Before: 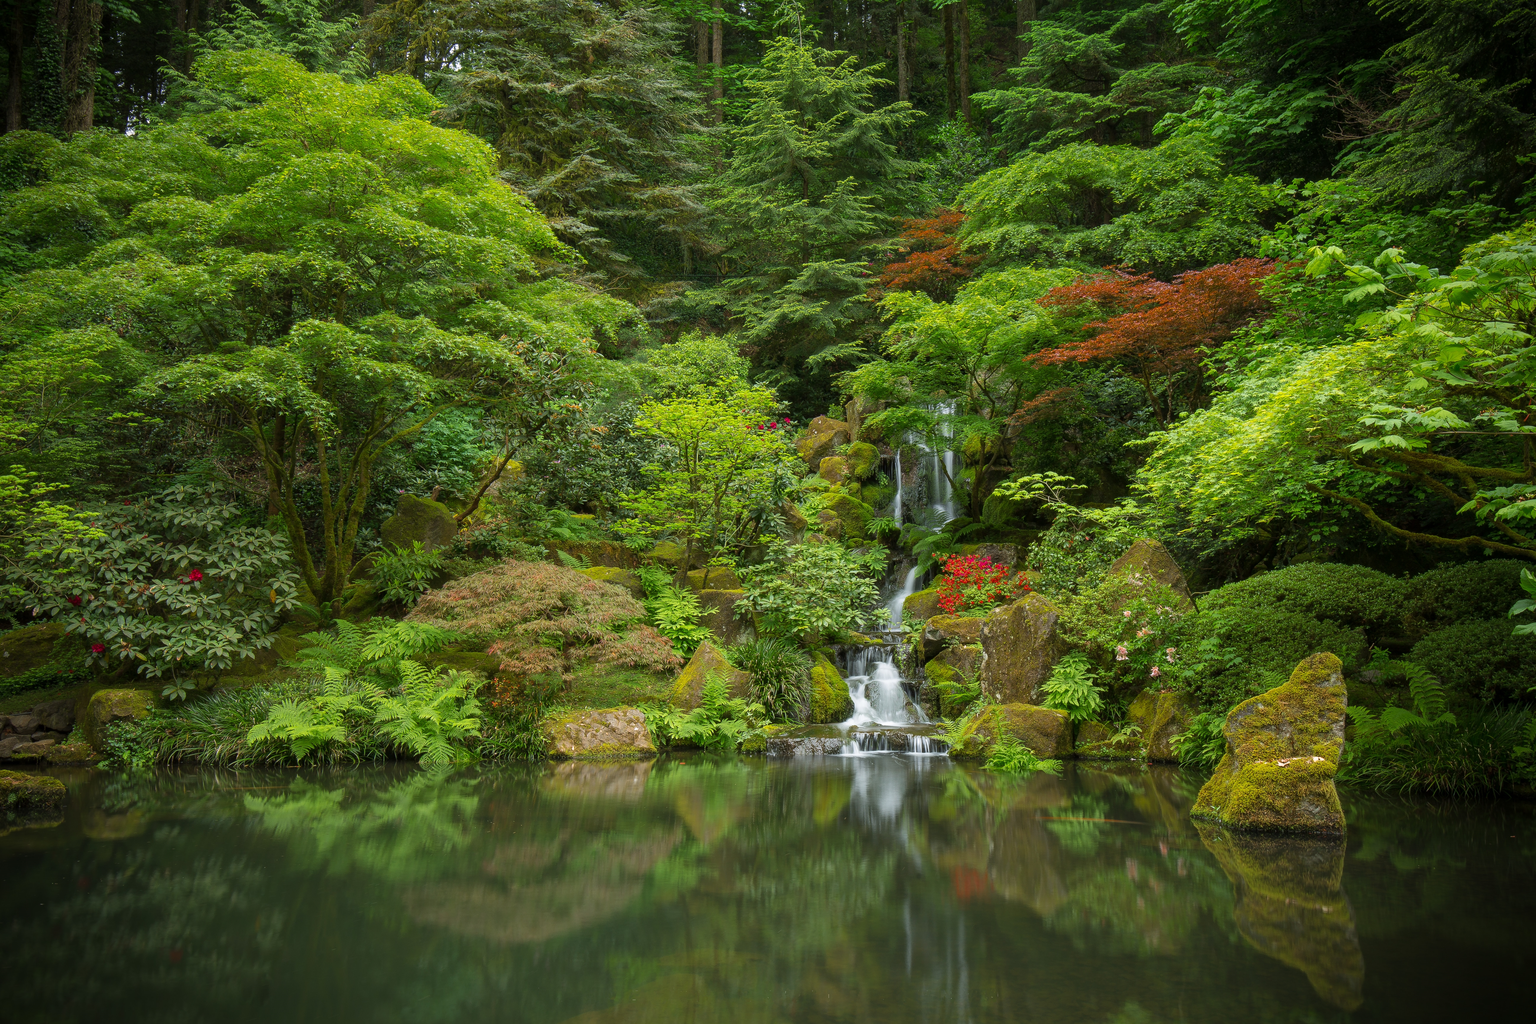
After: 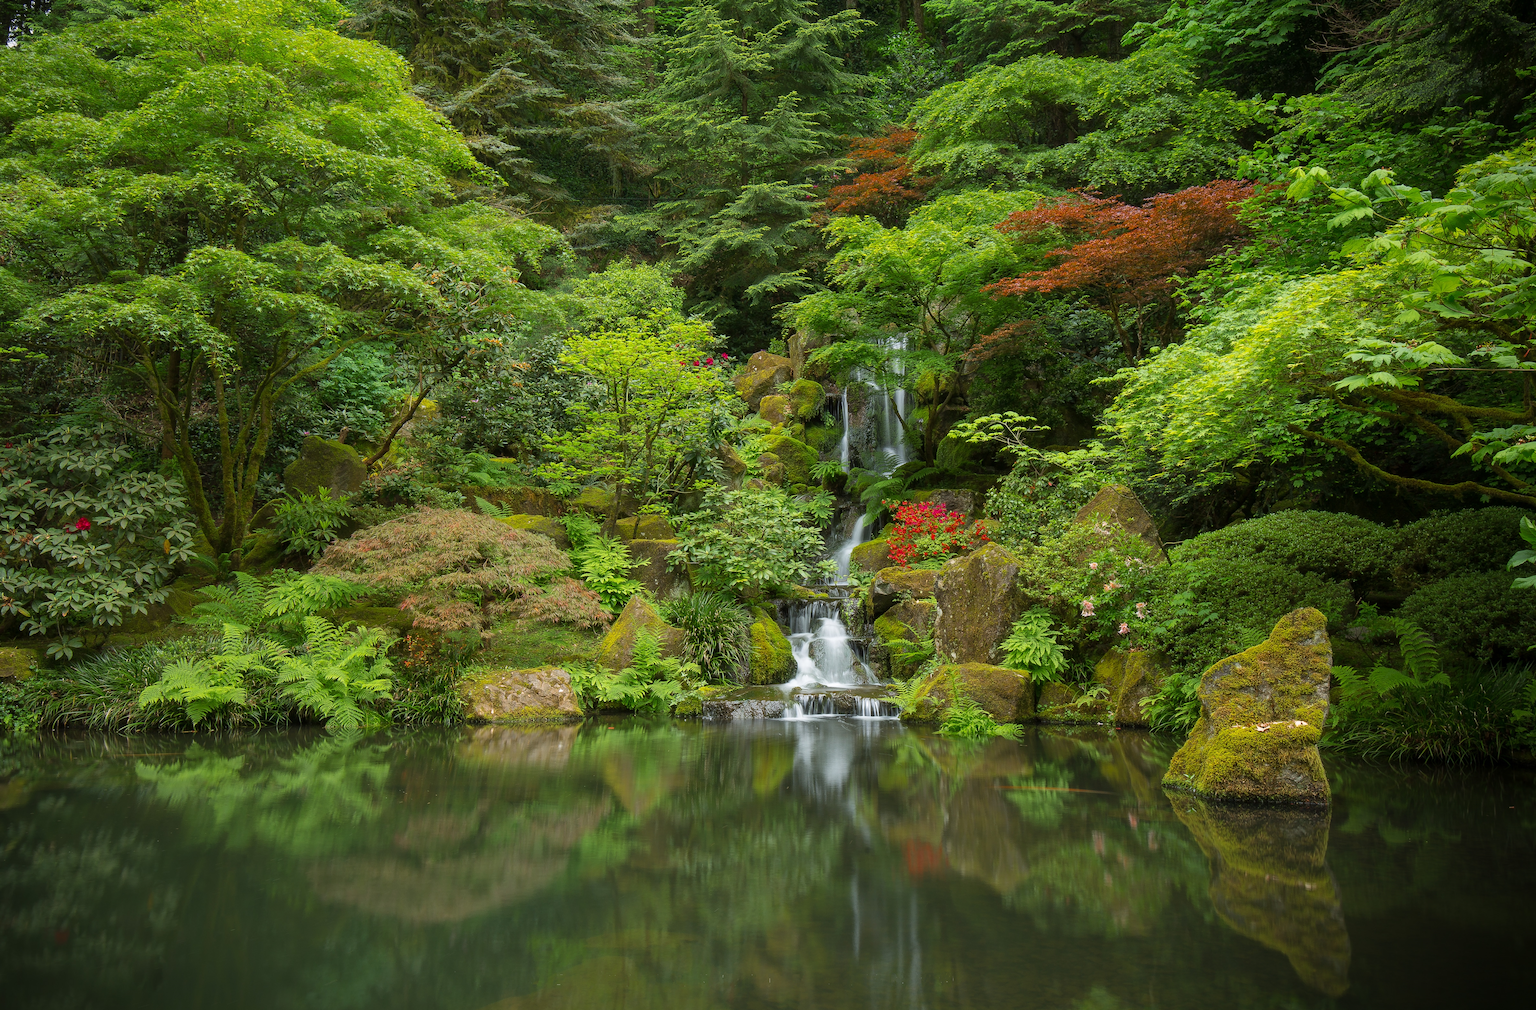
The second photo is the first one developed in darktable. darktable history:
crop and rotate: left 7.8%, top 9.046%
